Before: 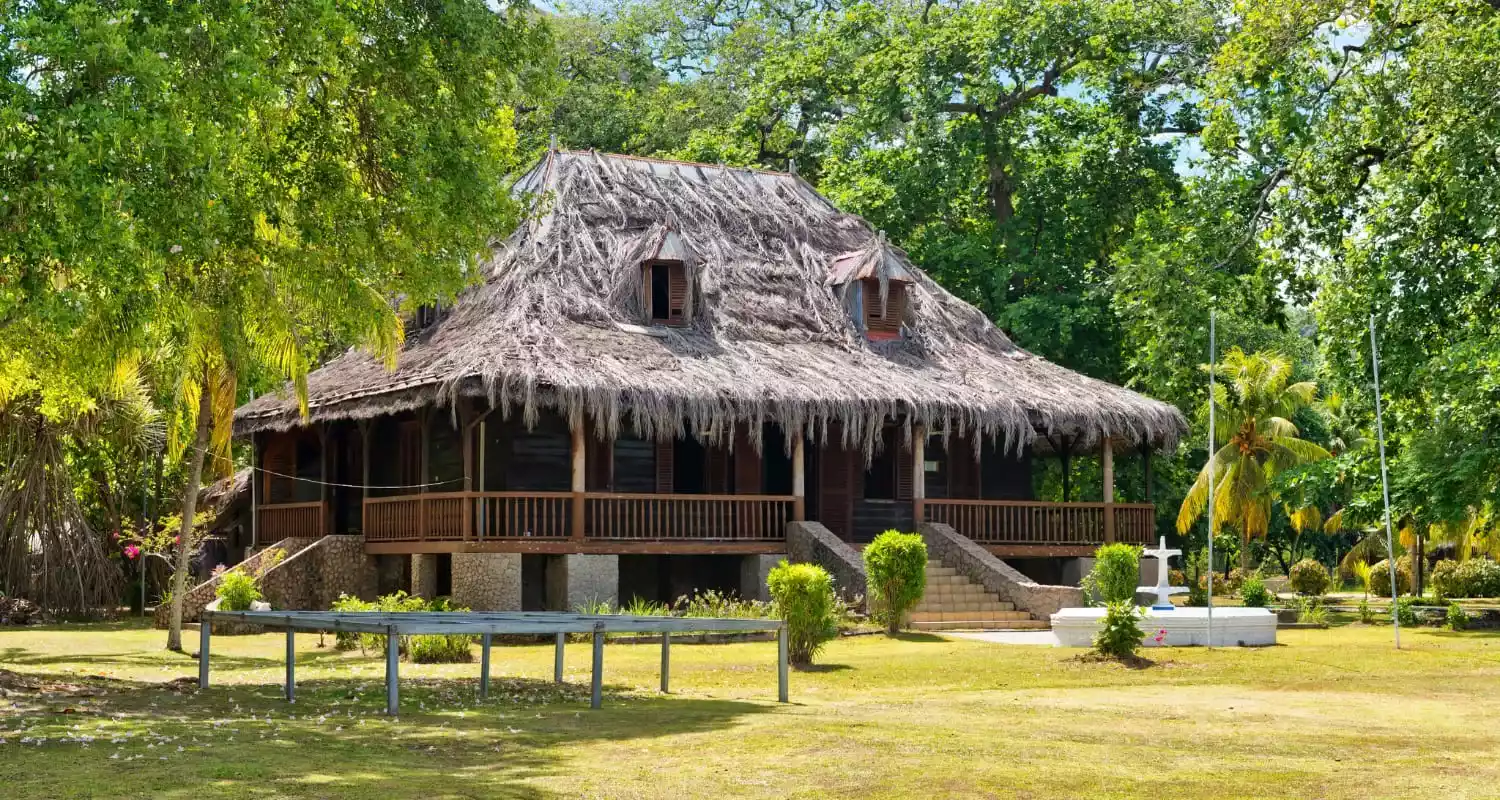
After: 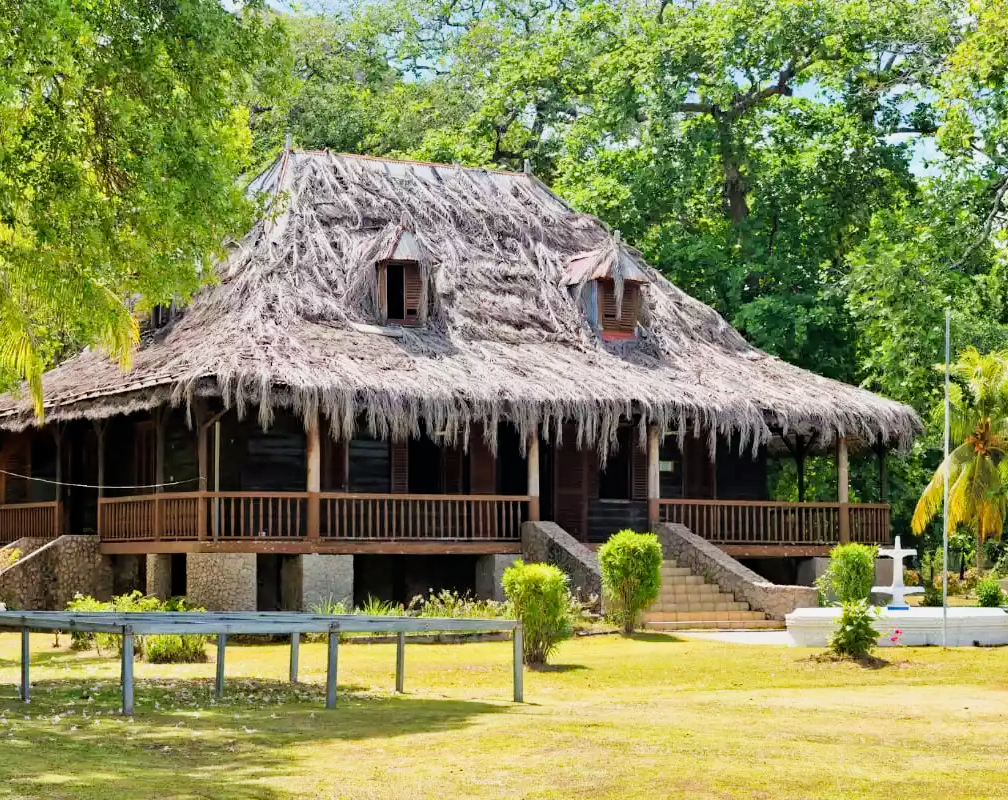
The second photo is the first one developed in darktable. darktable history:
haze removal: adaptive false
filmic rgb: black relative exposure -7.96 EV, white relative exposure 3.82 EV, hardness 4.36
exposure: exposure 0.658 EV, compensate highlight preservation false
crop and rotate: left 17.71%, right 15.083%
